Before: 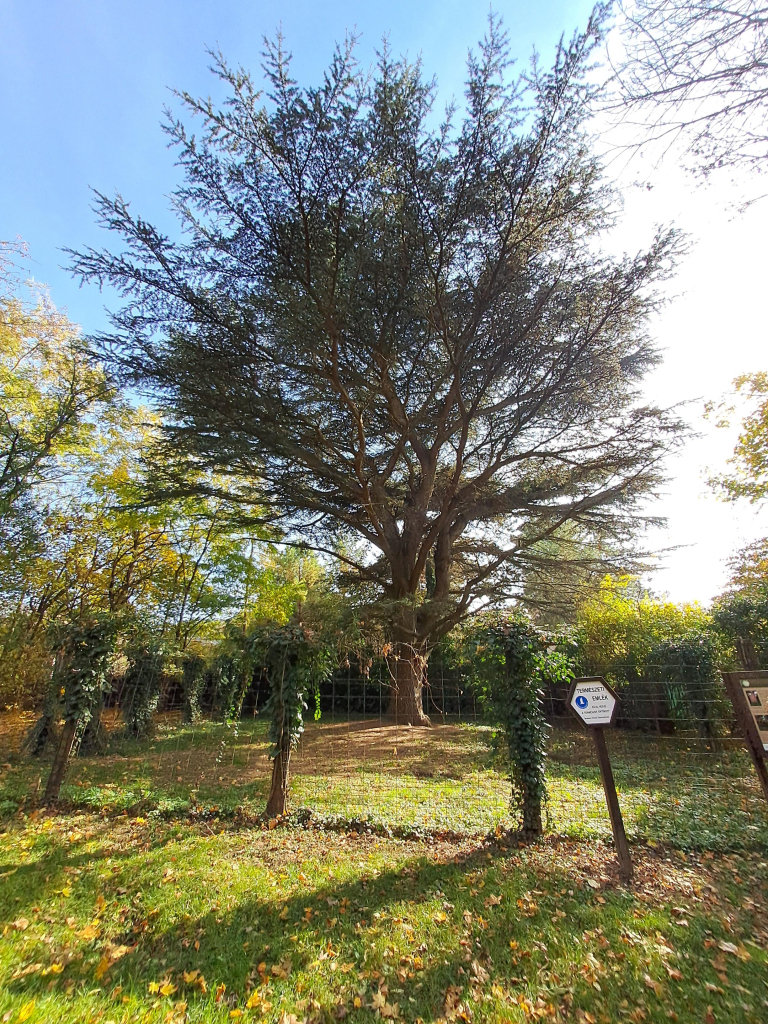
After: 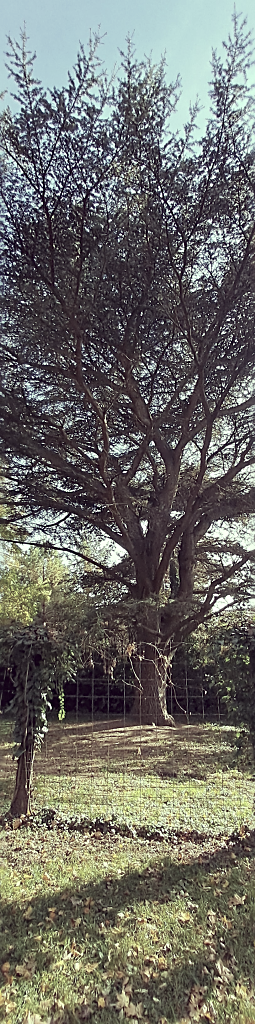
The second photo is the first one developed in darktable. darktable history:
color correction: highlights a* -20.17, highlights b* 20.27, shadows a* 20.03, shadows b* -20.46, saturation 0.43
tone equalizer: on, module defaults
crop: left 33.36%, right 33.36%
sharpen: on, module defaults
